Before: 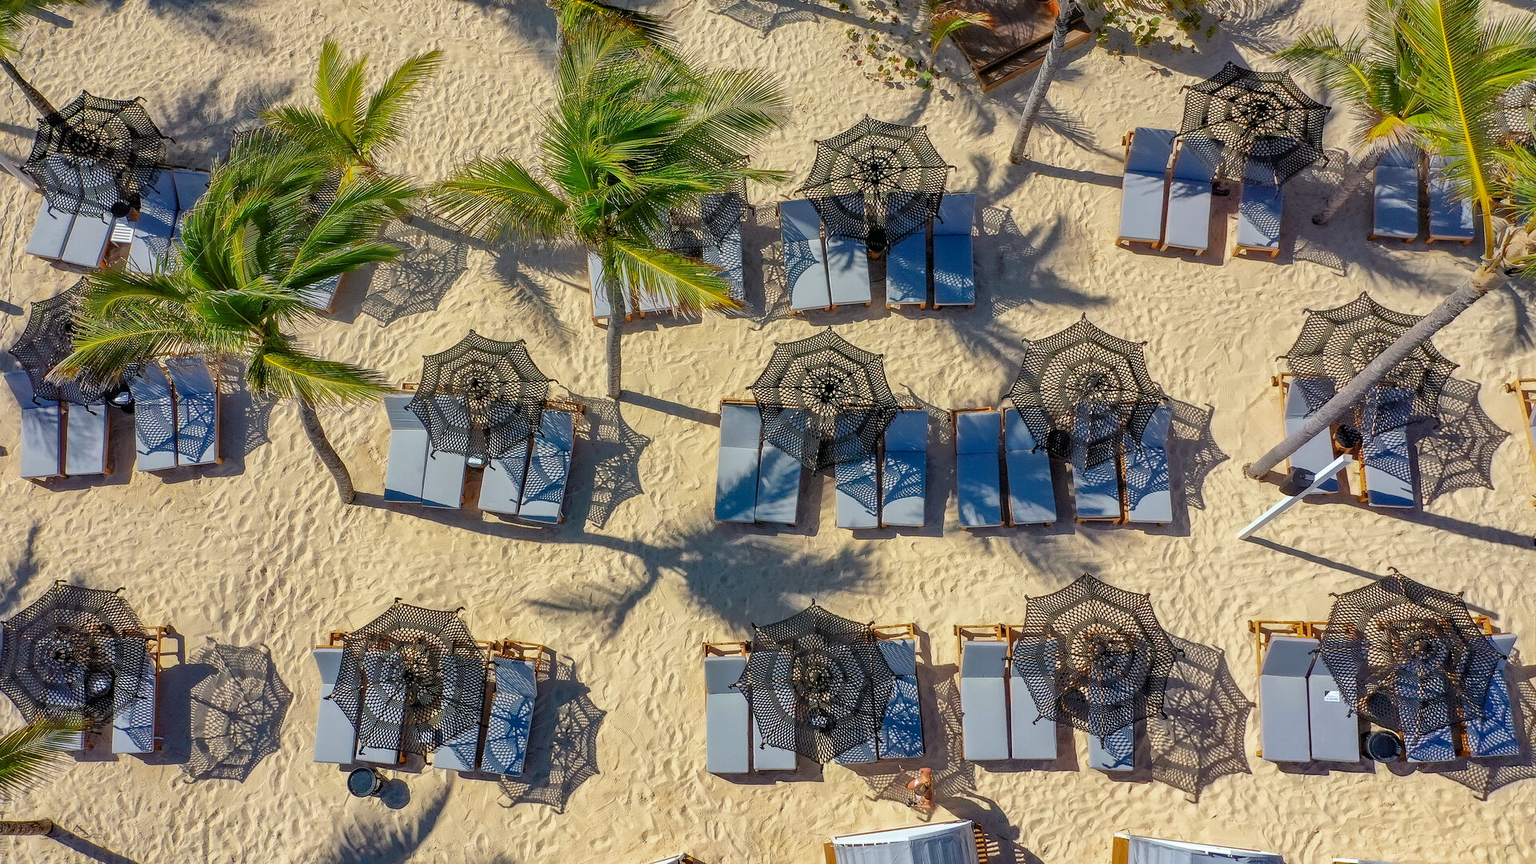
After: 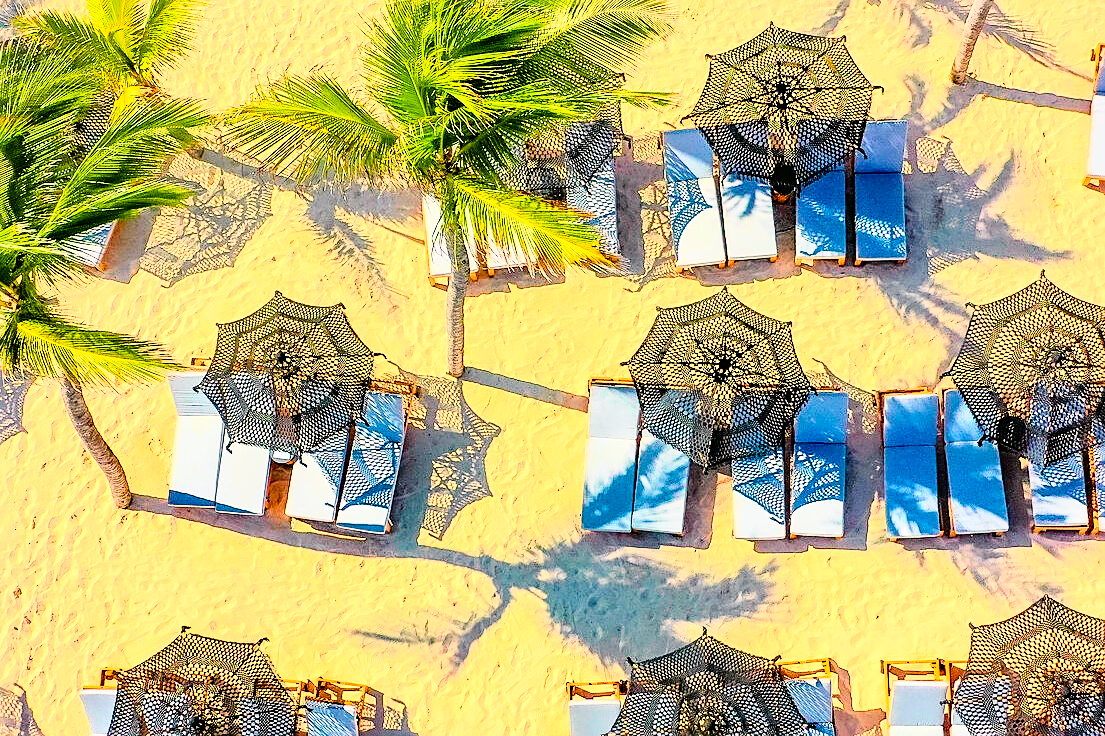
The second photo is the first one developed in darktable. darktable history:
sharpen: on, module defaults
crop: left 16.255%, top 11.25%, right 26.161%, bottom 20.563%
local contrast: mode bilateral grid, contrast 19, coarseness 50, detail 103%, midtone range 0.2
color balance rgb: highlights gain › chroma 3.038%, highlights gain › hue 60.27°, perceptual saturation grading › global saturation 39.781%, perceptual saturation grading › highlights -25.312%, perceptual saturation grading › mid-tones 34.971%, perceptual saturation grading › shadows 34.942%, global vibrance 20%
exposure: black level correction -0.002, exposure 0.537 EV, compensate exposure bias true, compensate highlight preservation false
tone equalizer: -8 EV -0.768 EV, -7 EV -0.709 EV, -6 EV -0.57 EV, -5 EV -0.405 EV, -3 EV 0.367 EV, -2 EV 0.6 EV, -1 EV 0.677 EV, +0 EV 0.77 EV
tone curve: curves: ch0 [(0, 0) (0.131, 0.094) (0.326, 0.386) (0.481, 0.623) (0.593, 0.764) (0.812, 0.933) (1, 0.974)]; ch1 [(0, 0) (0.366, 0.367) (0.475, 0.453) (0.494, 0.493) (0.504, 0.497) (0.553, 0.584) (1, 1)]; ch2 [(0, 0) (0.333, 0.346) (0.375, 0.375) (0.424, 0.43) (0.476, 0.492) (0.502, 0.503) (0.533, 0.556) (0.566, 0.599) (0.614, 0.653) (1, 1)], color space Lab, independent channels, preserve colors none
